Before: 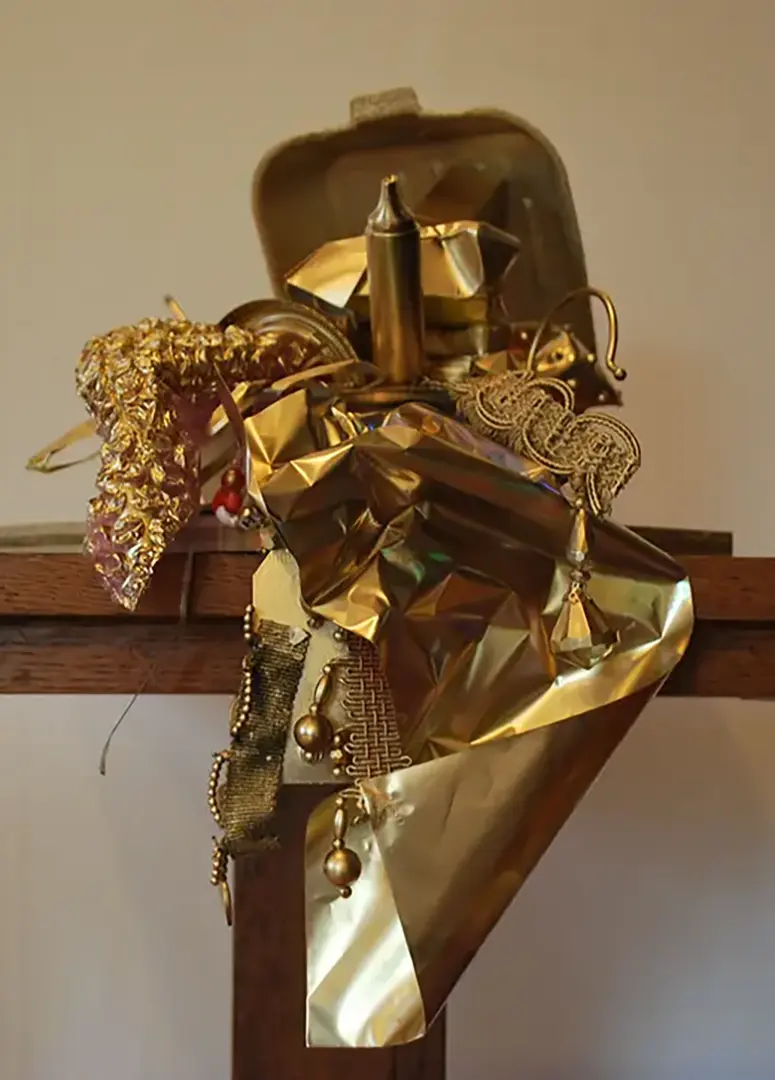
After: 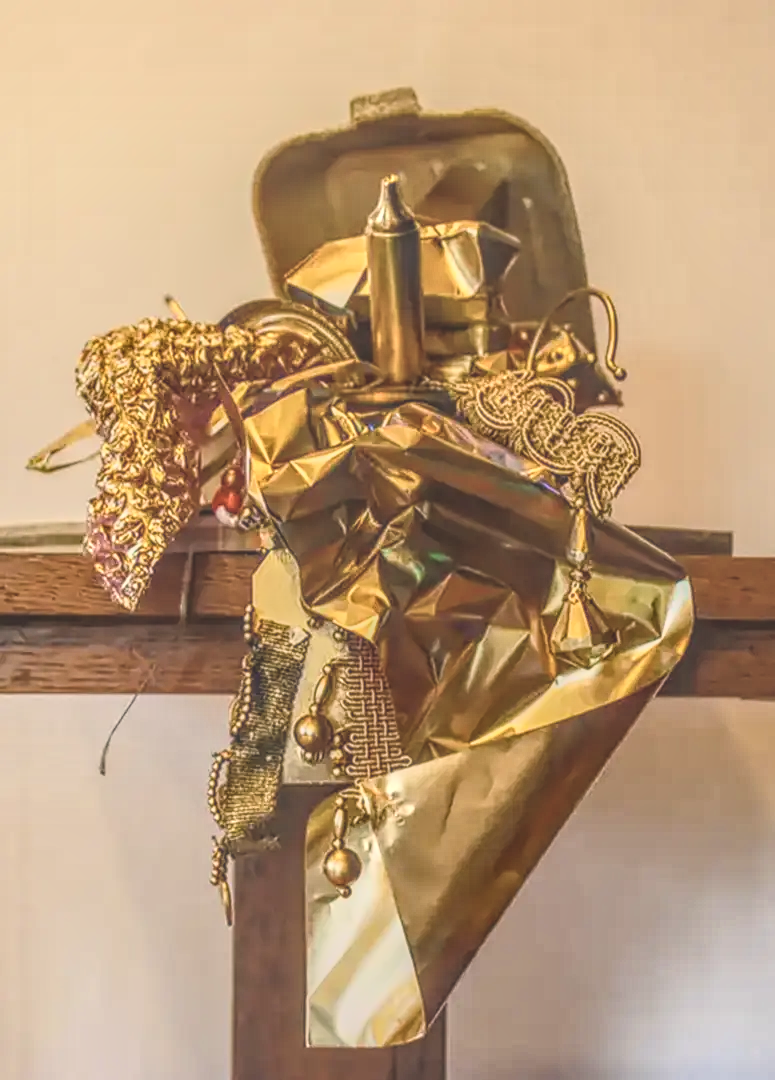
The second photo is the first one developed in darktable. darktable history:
color balance rgb: shadows lift › chroma 2%, shadows lift › hue 247.2°, power › chroma 0.3%, power › hue 25.2°, highlights gain › chroma 3%, highlights gain › hue 60°, global offset › luminance 0.75%, perceptual saturation grading › global saturation 20%, perceptual saturation grading › highlights -20%, perceptual saturation grading › shadows 30%, global vibrance 20%
local contrast: highlights 0%, shadows 0%, detail 200%, midtone range 0.25
contrast brightness saturation: contrast 0.43, brightness 0.56, saturation -0.19
